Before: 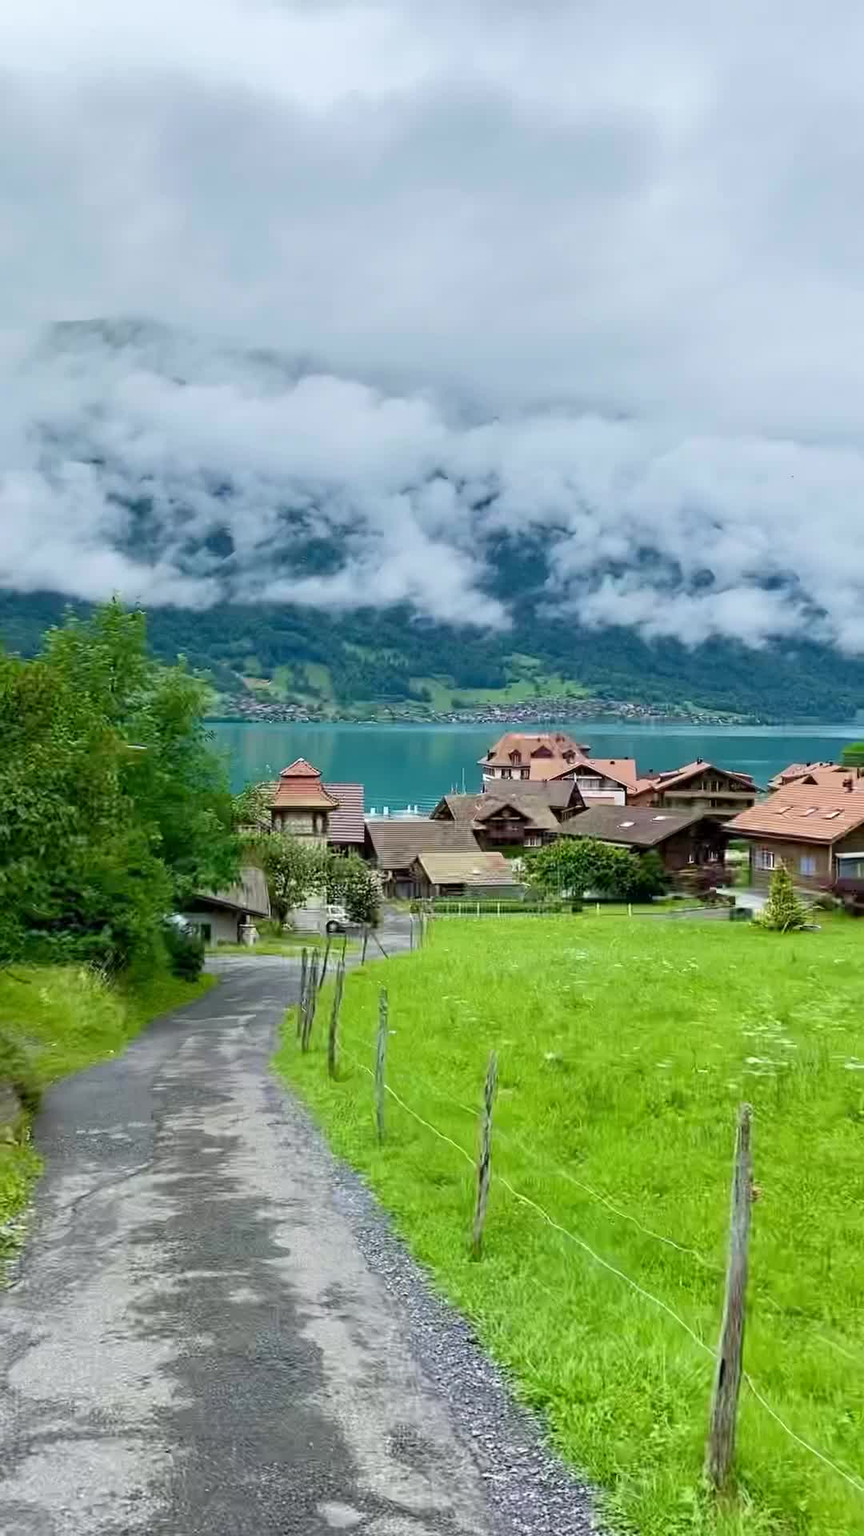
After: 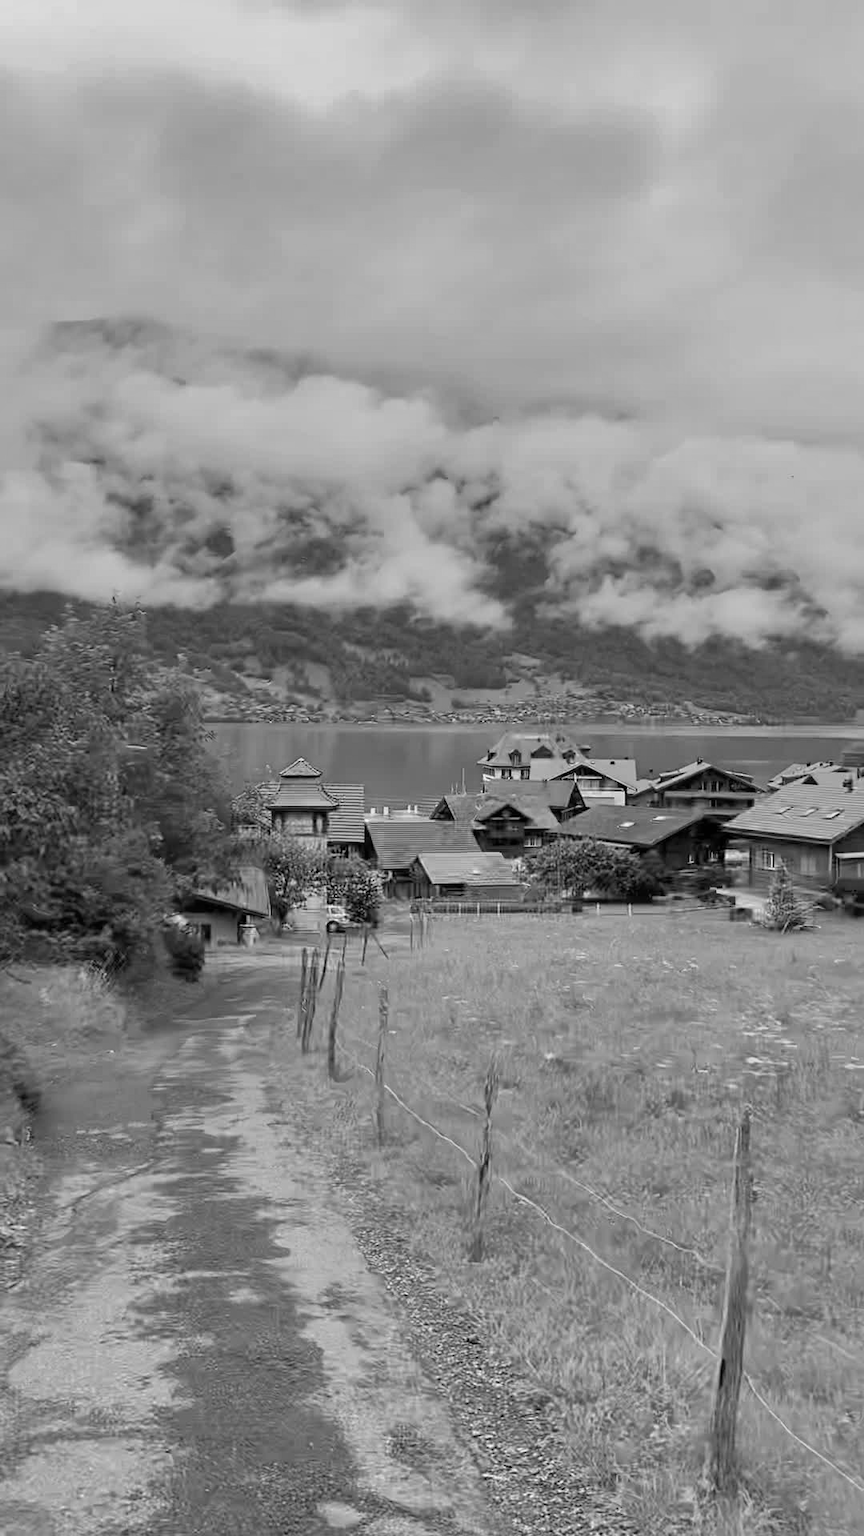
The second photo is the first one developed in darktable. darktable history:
shadows and highlights: shadows 30
monochrome: a 14.95, b -89.96
color contrast: blue-yellow contrast 0.62
